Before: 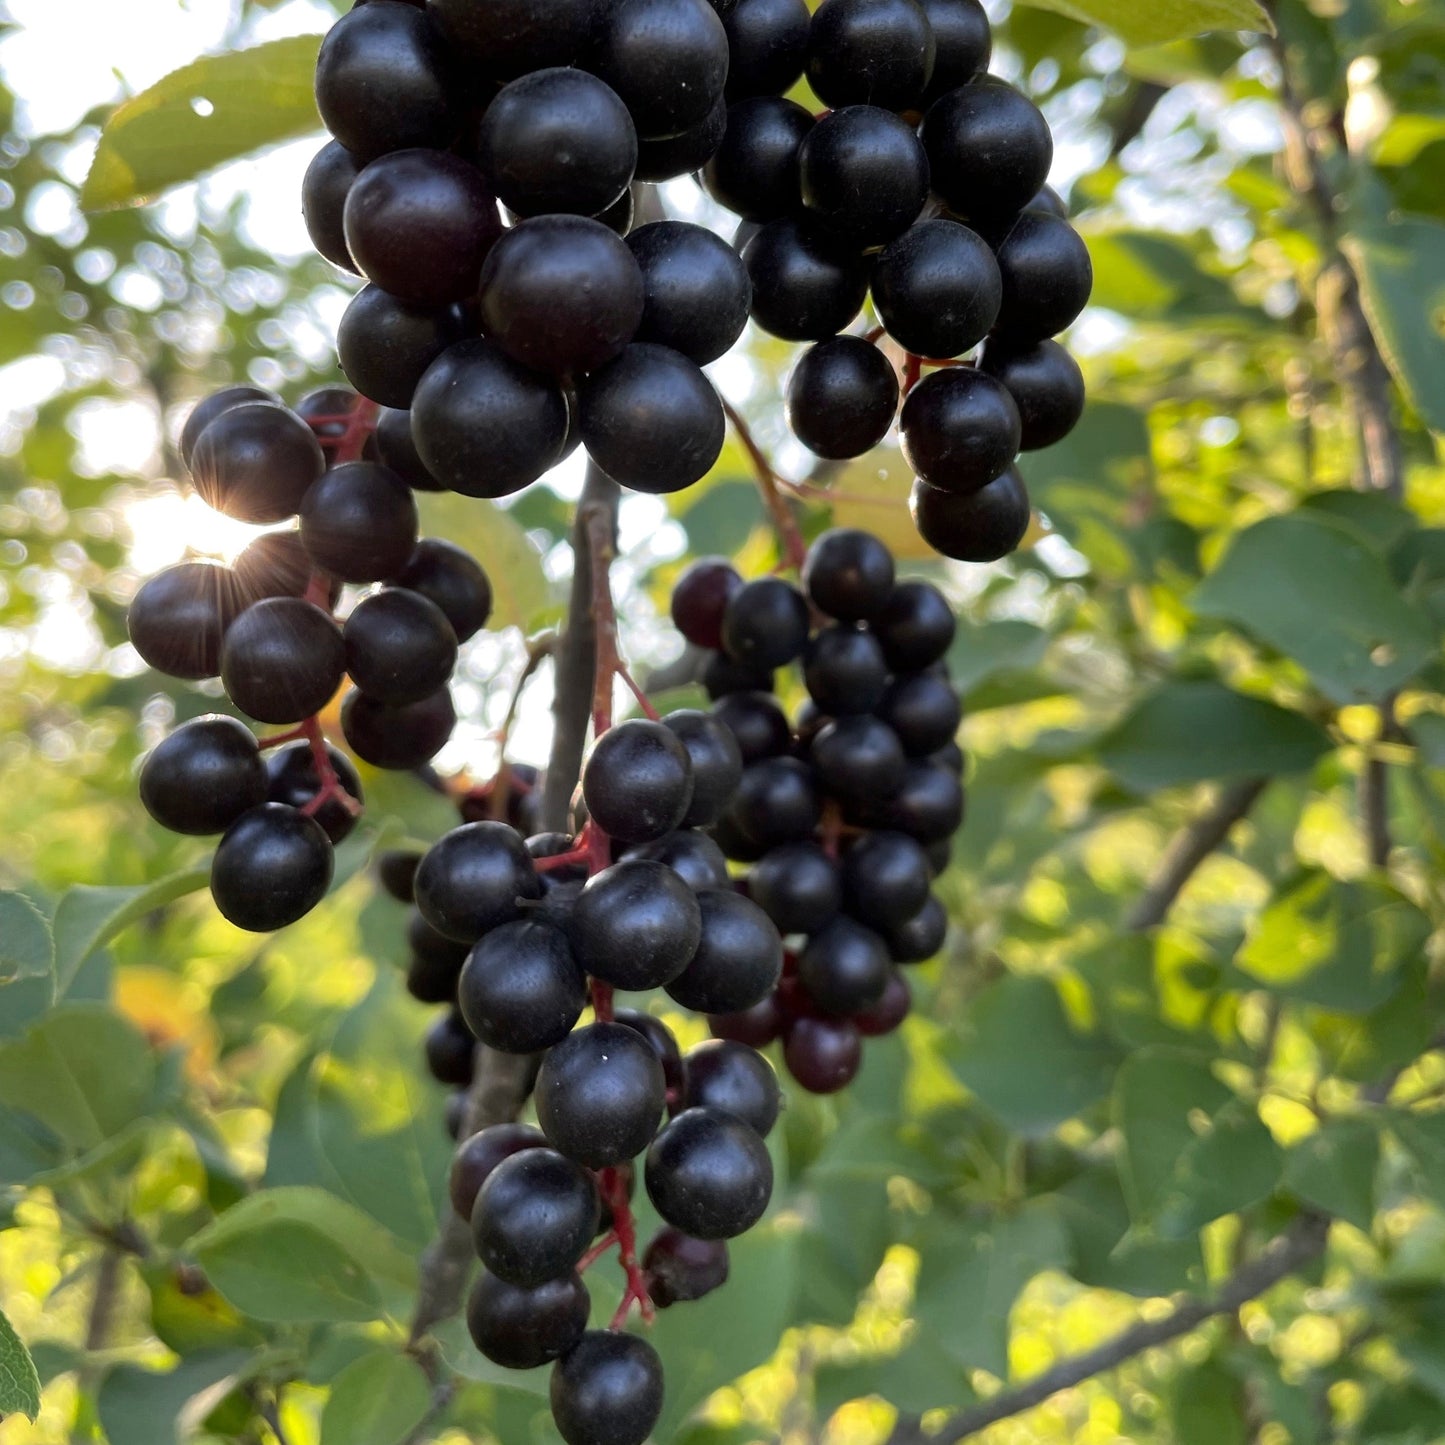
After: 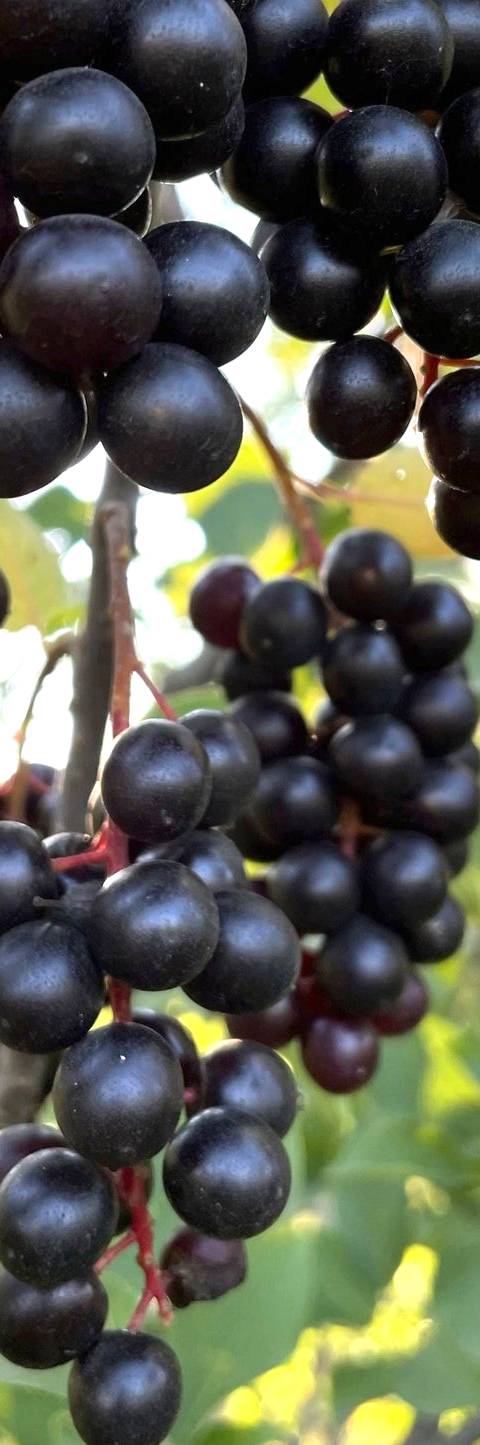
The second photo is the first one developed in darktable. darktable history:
exposure: black level correction 0, exposure 0.7 EV, compensate exposure bias true, compensate highlight preservation false
crop: left 33.36%, right 33.36%
